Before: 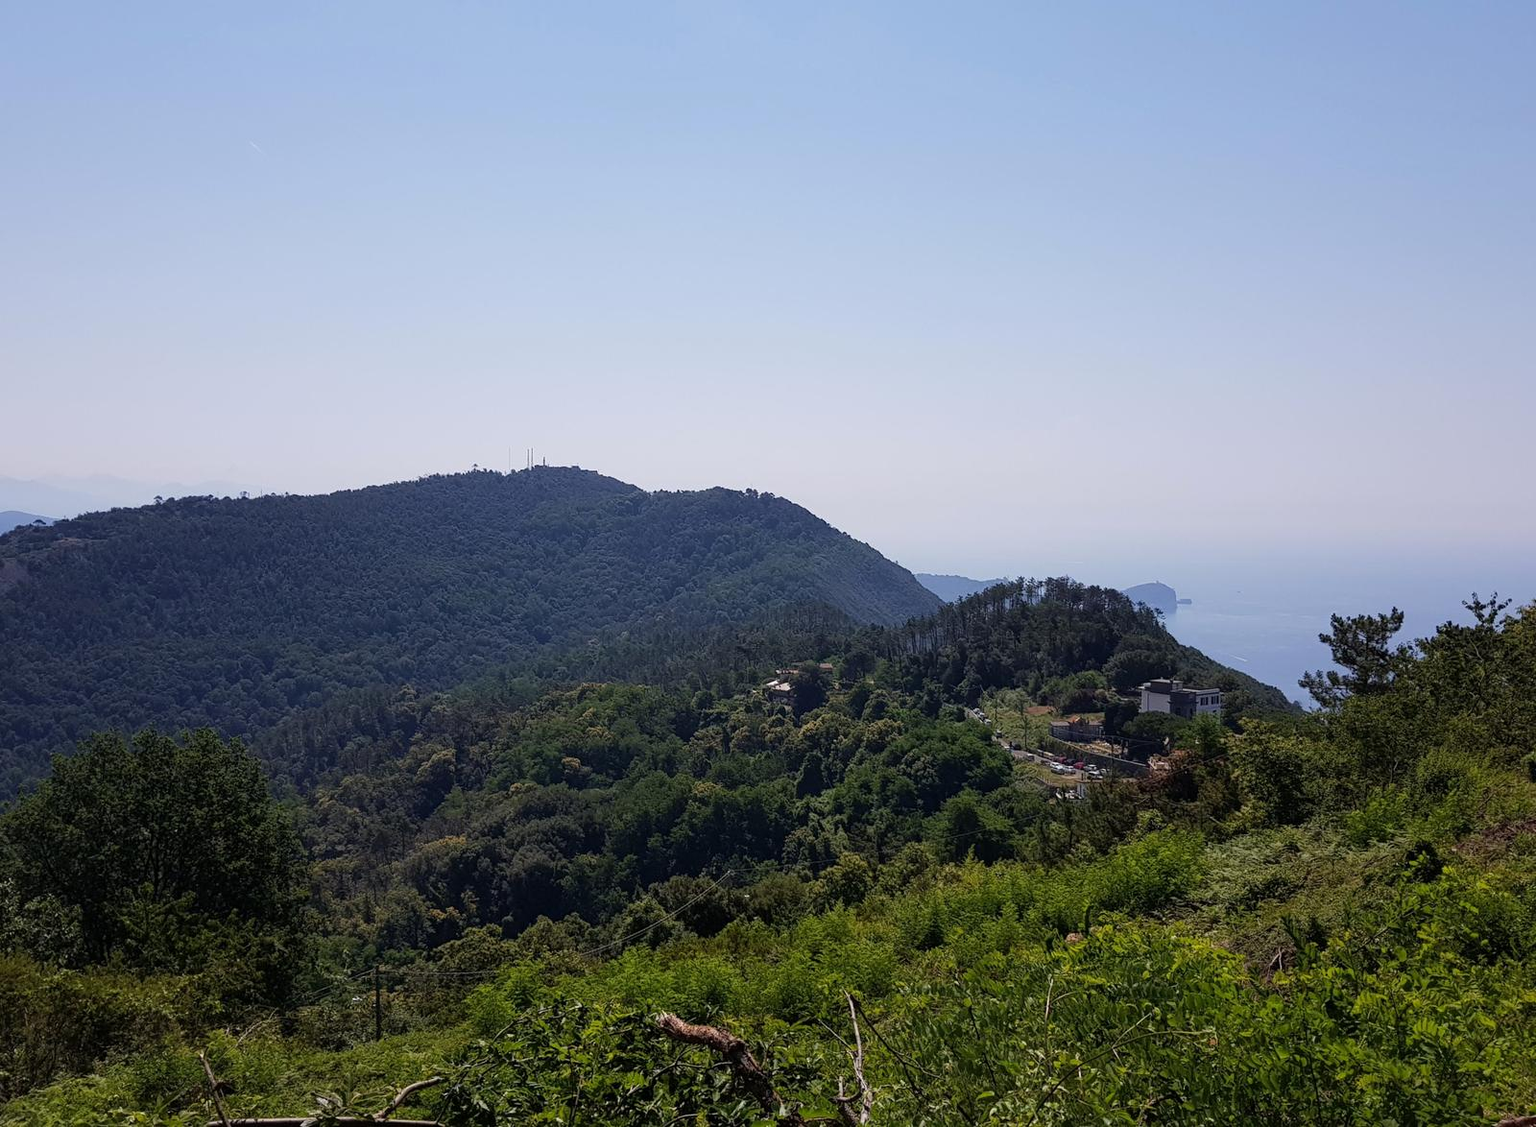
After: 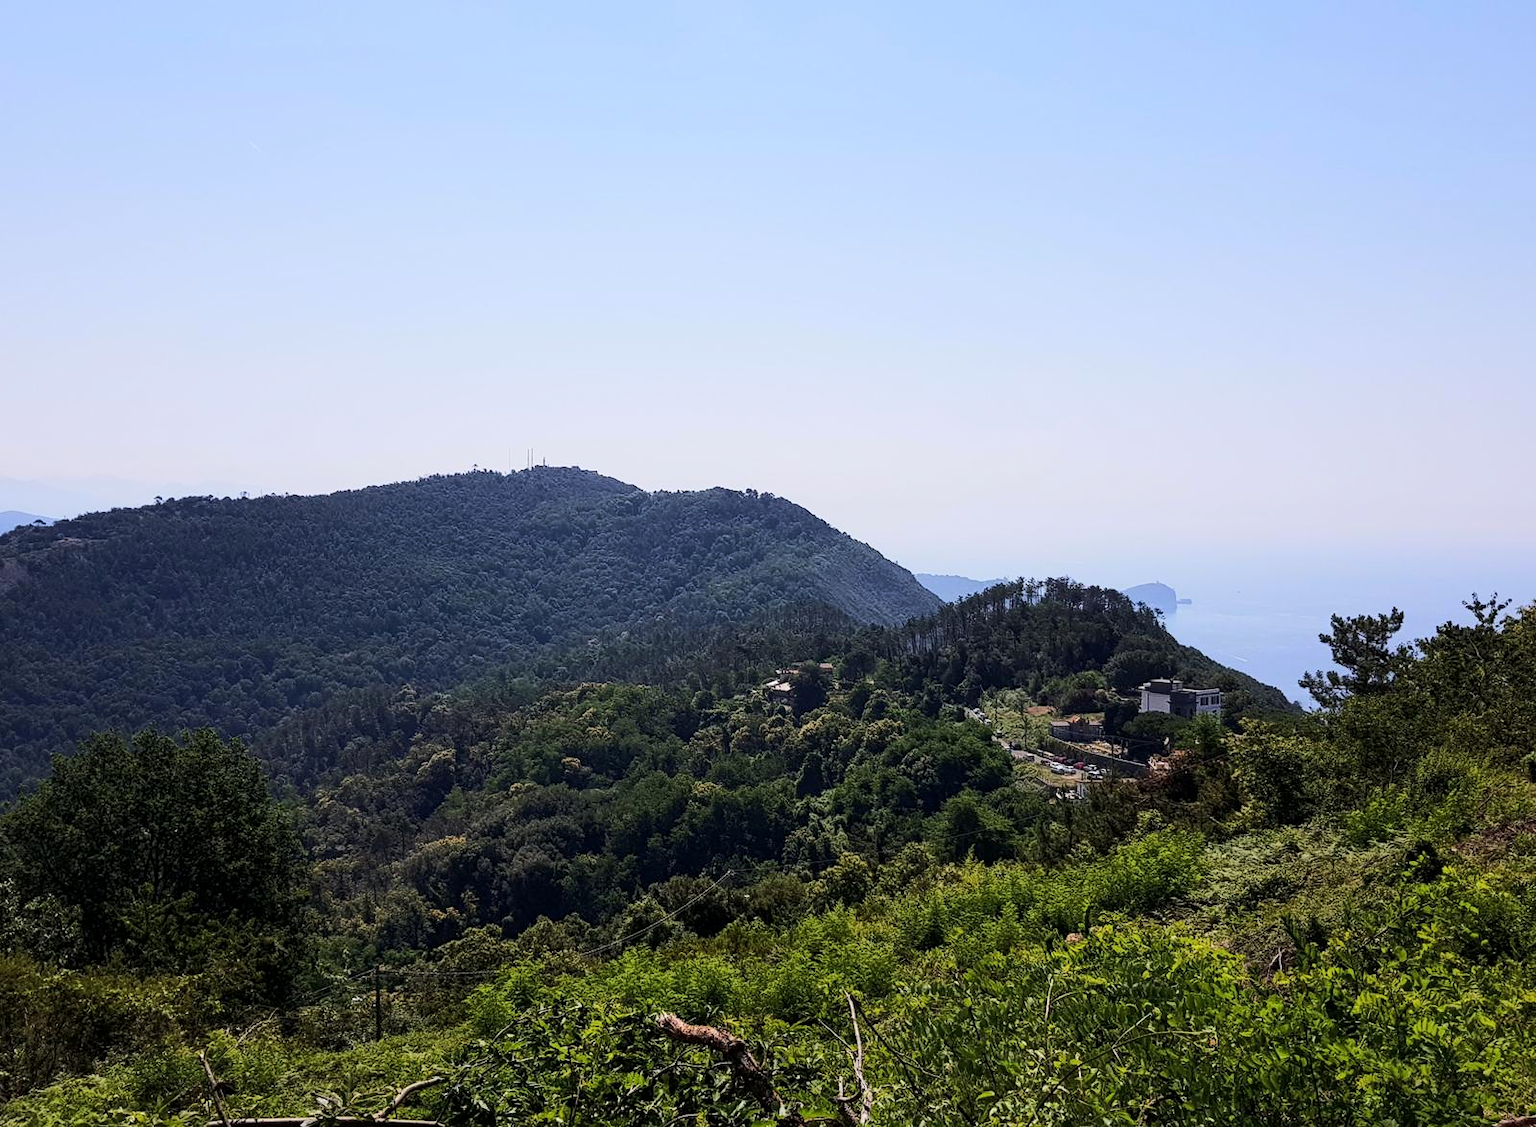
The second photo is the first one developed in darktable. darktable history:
local contrast: highlights 100%, shadows 100%, detail 120%, midtone range 0.2
rgb curve: curves: ch0 [(0, 0) (0.284, 0.292) (0.505, 0.644) (1, 1)]; ch1 [(0, 0) (0.284, 0.292) (0.505, 0.644) (1, 1)]; ch2 [(0, 0) (0.284, 0.292) (0.505, 0.644) (1, 1)], compensate middle gray true
